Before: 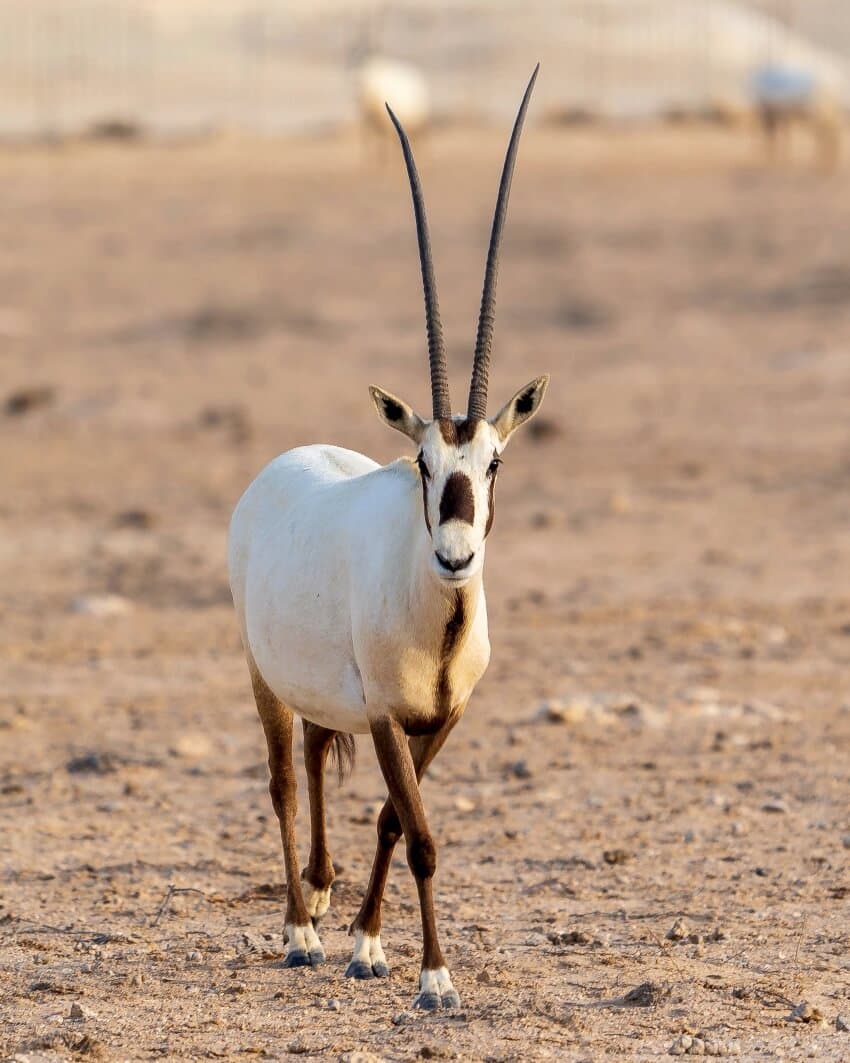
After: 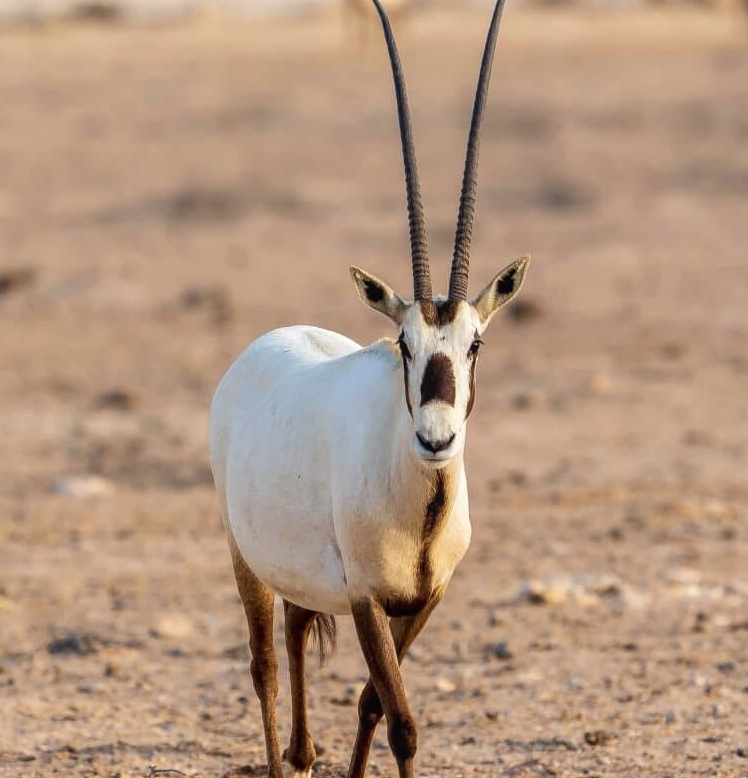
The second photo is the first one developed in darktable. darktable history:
crop and rotate: left 2.373%, top 11.244%, right 9.542%, bottom 15.476%
local contrast: detail 113%
